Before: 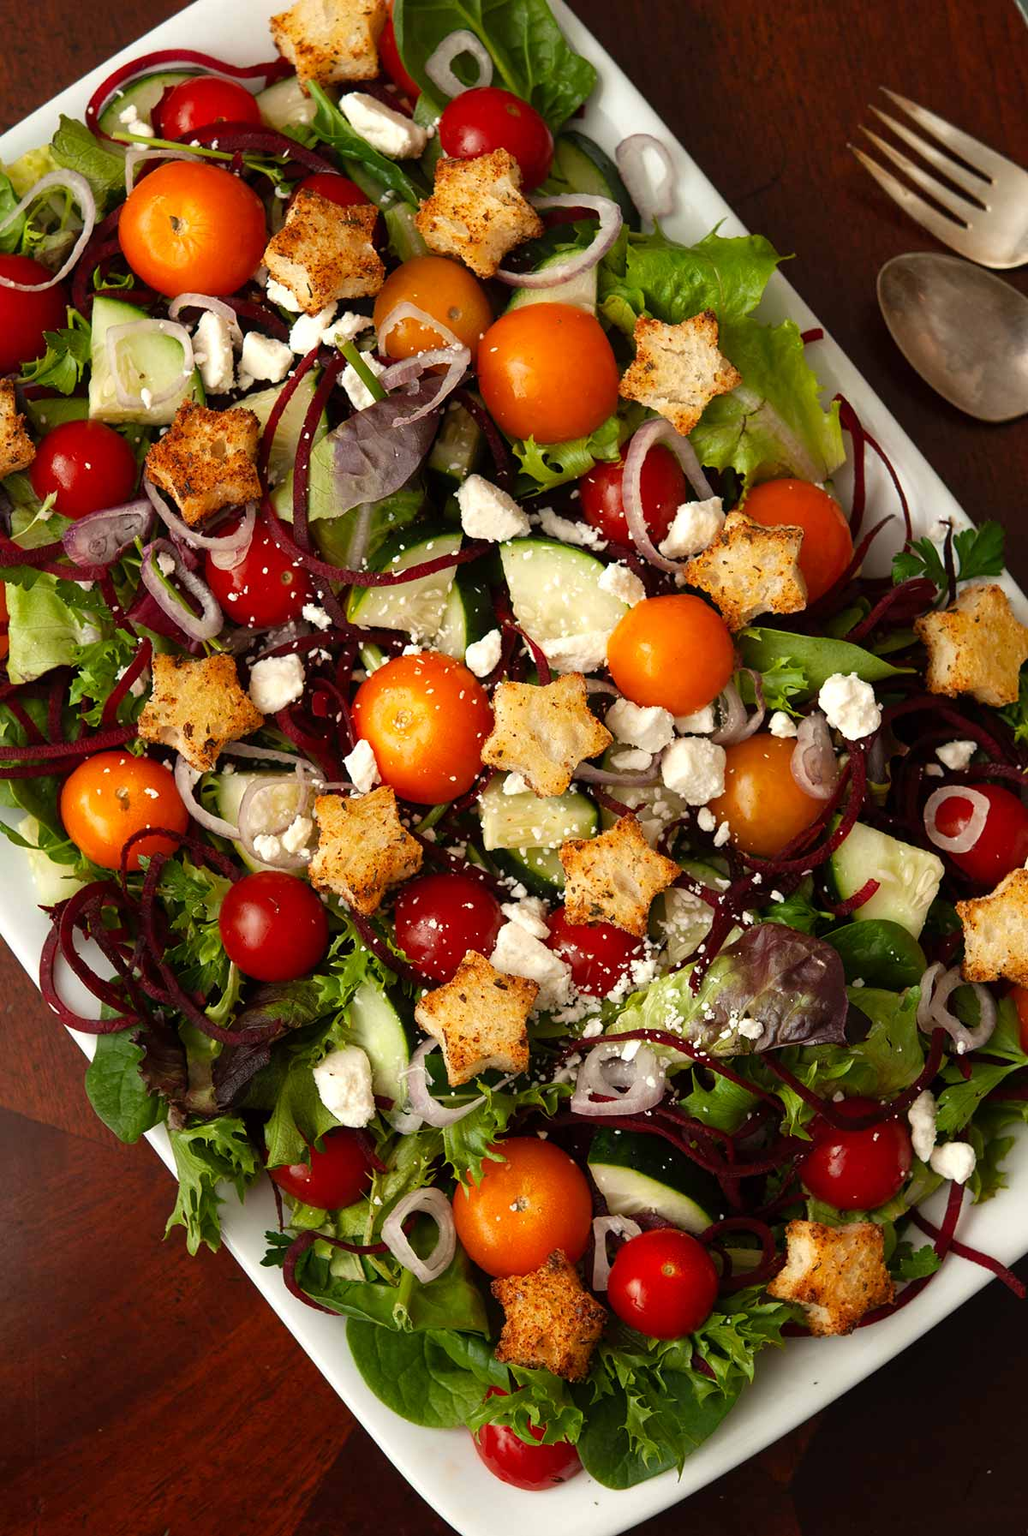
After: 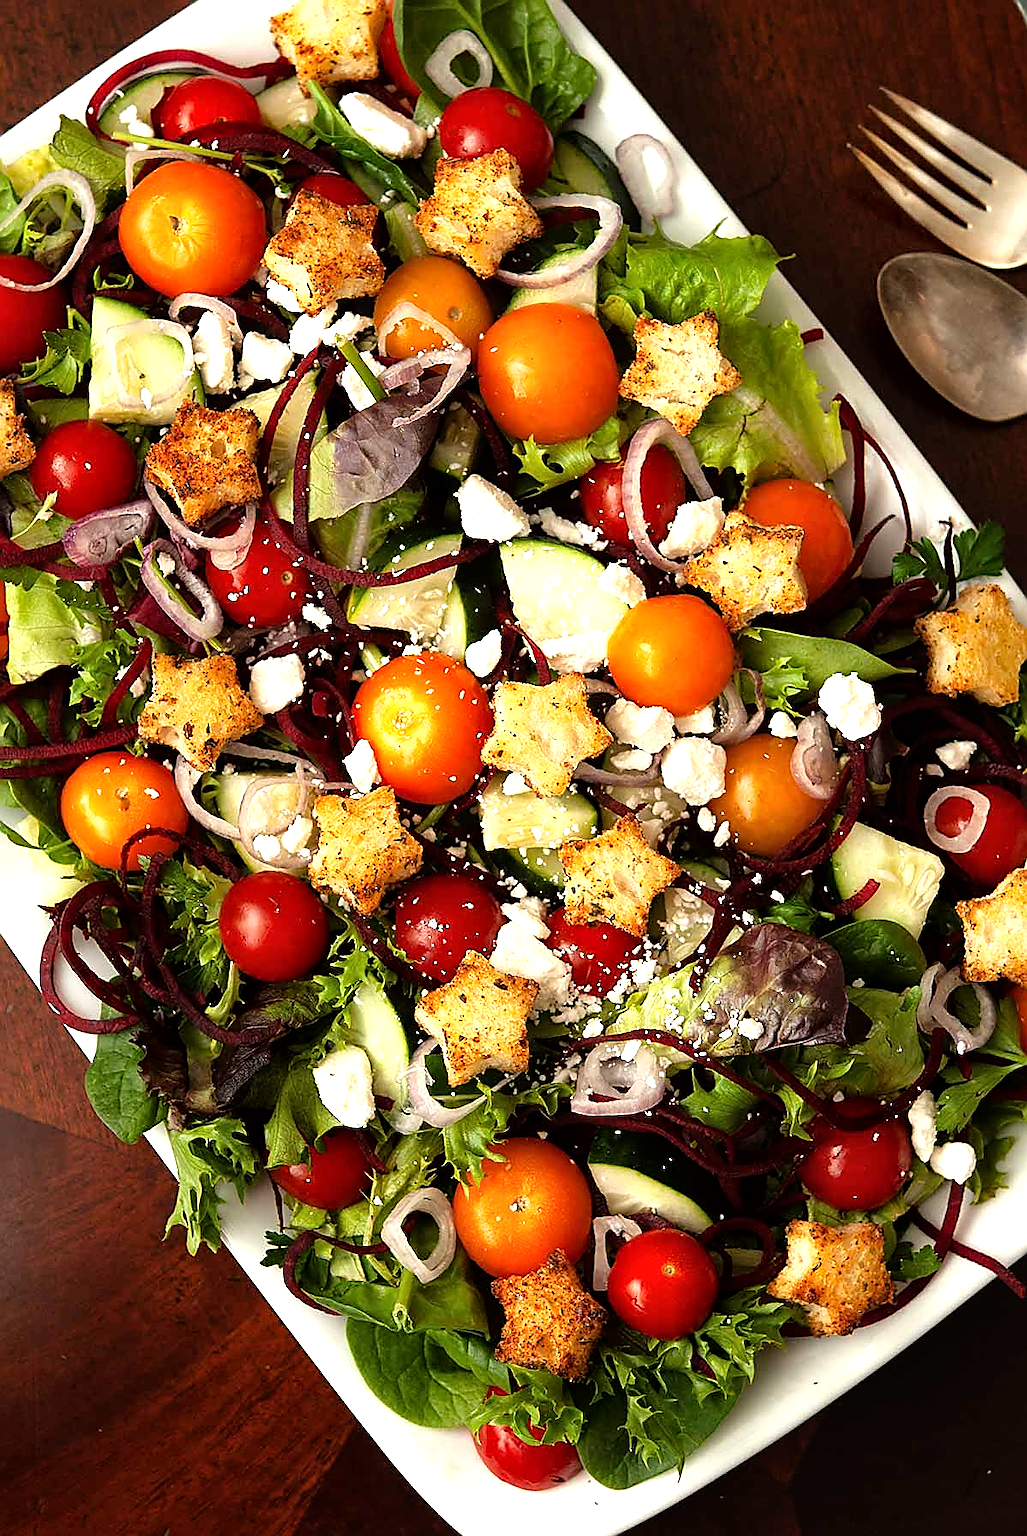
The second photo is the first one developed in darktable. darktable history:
sharpen: radius 1.416, amount 1.233, threshold 0.775
tone equalizer: -8 EV -0.778 EV, -7 EV -0.67 EV, -6 EV -0.566 EV, -5 EV -0.402 EV, -3 EV 0.403 EV, -2 EV 0.6 EV, -1 EV 0.686 EV, +0 EV 0.748 EV
local contrast: mode bilateral grid, contrast 19, coarseness 50, detail 120%, midtone range 0.2
